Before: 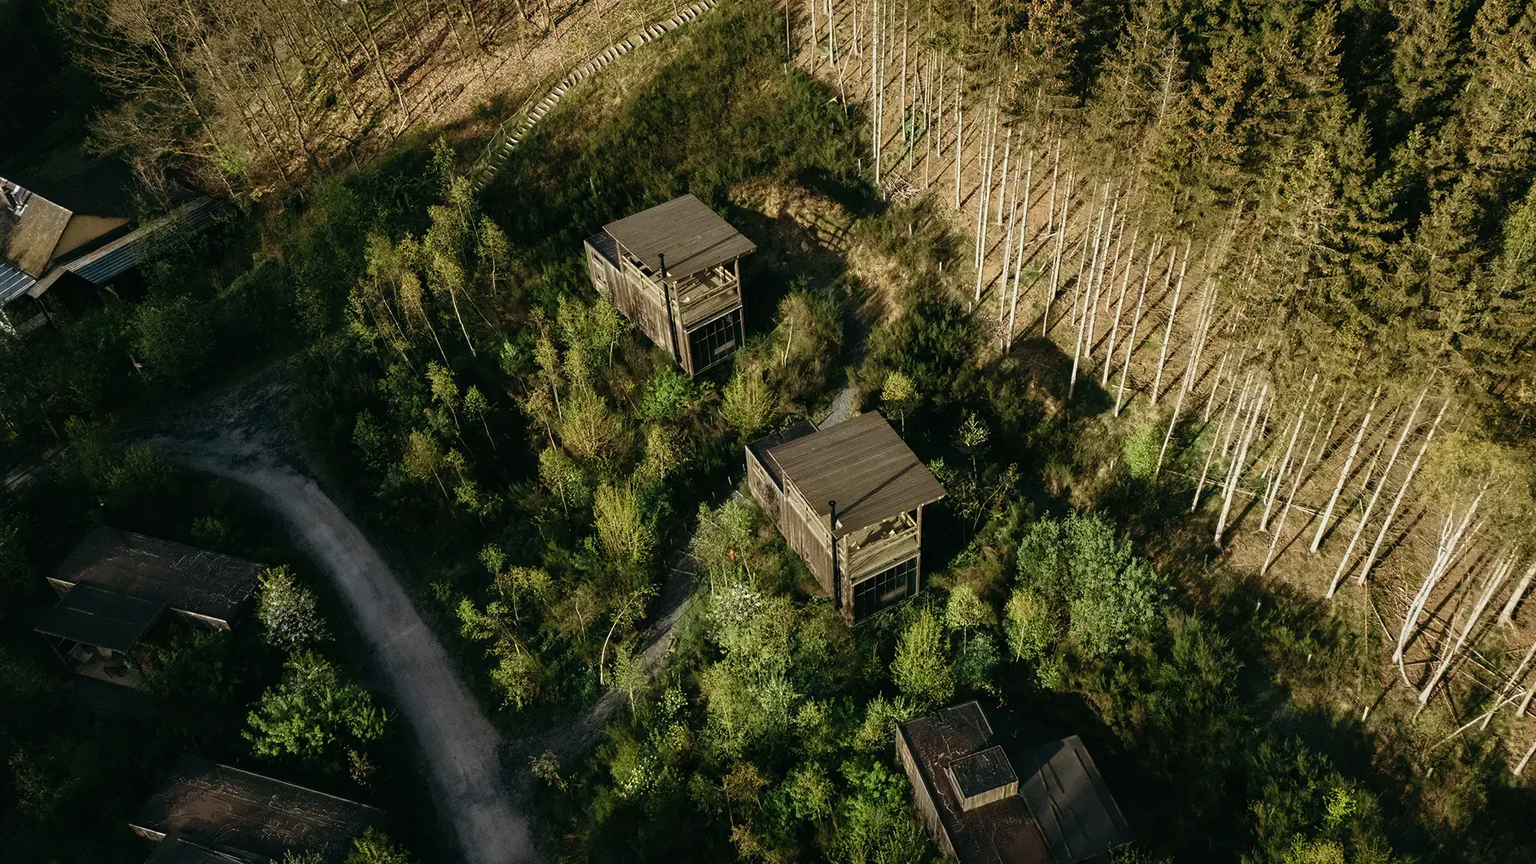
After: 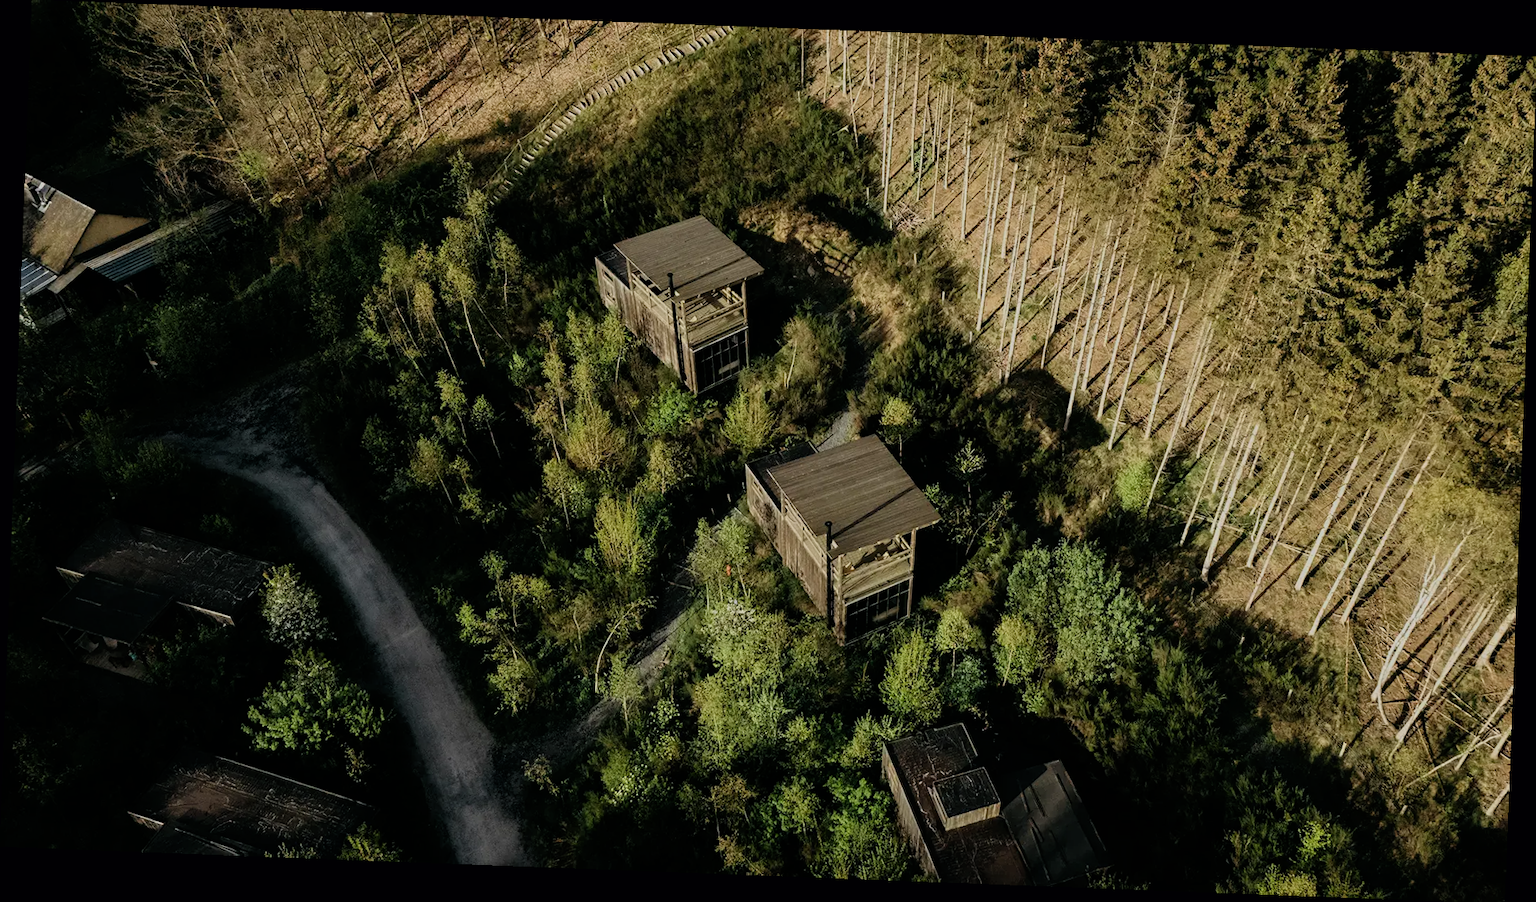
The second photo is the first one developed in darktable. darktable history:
rotate and perspective: rotation 2.17°, automatic cropping off
filmic rgb: black relative exposure -7.65 EV, white relative exposure 4.56 EV, hardness 3.61, color science v6 (2022)
